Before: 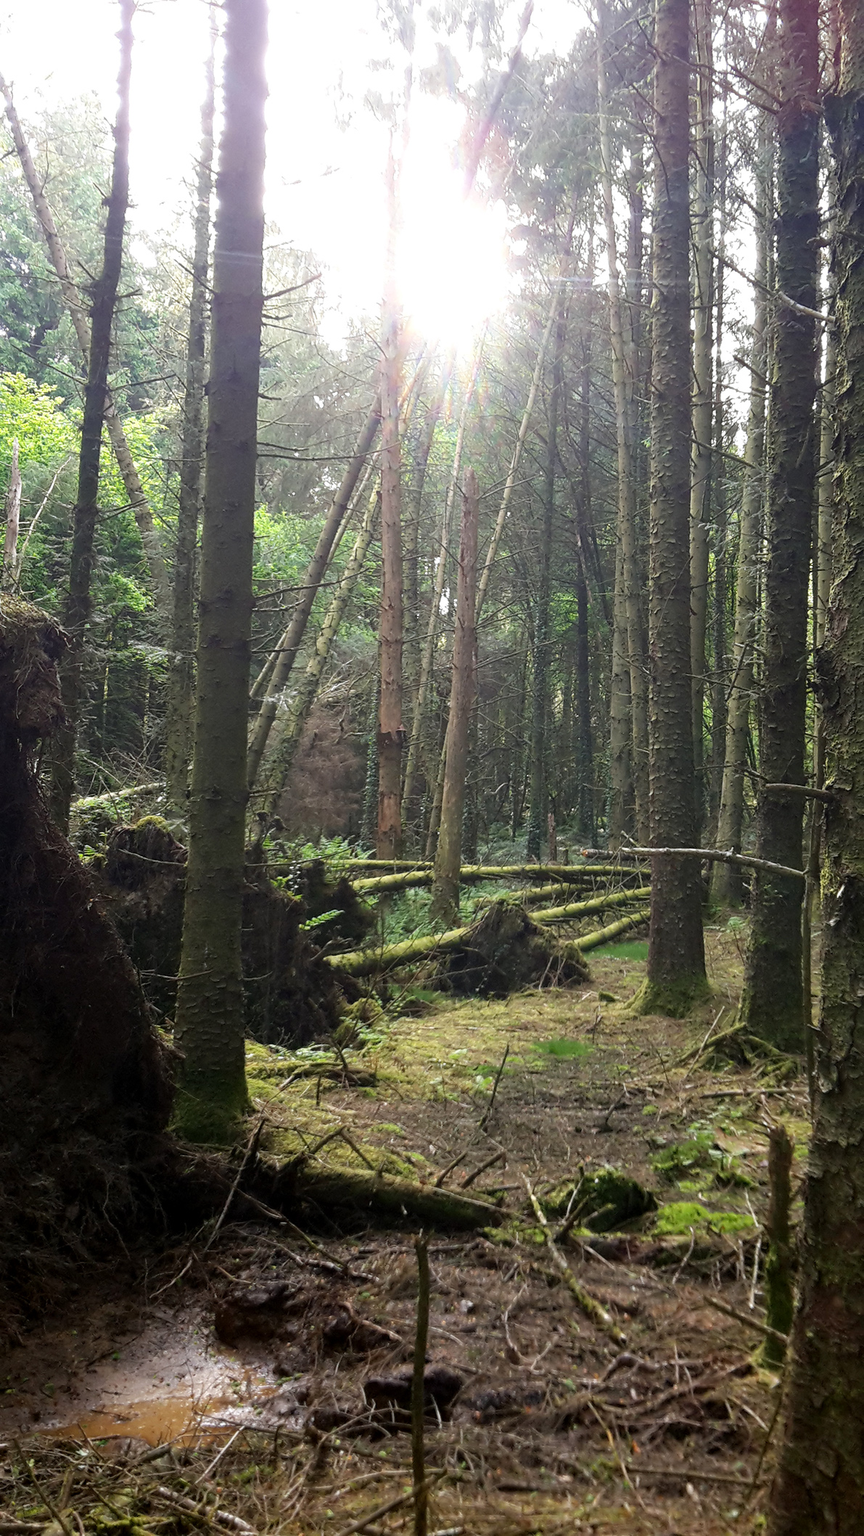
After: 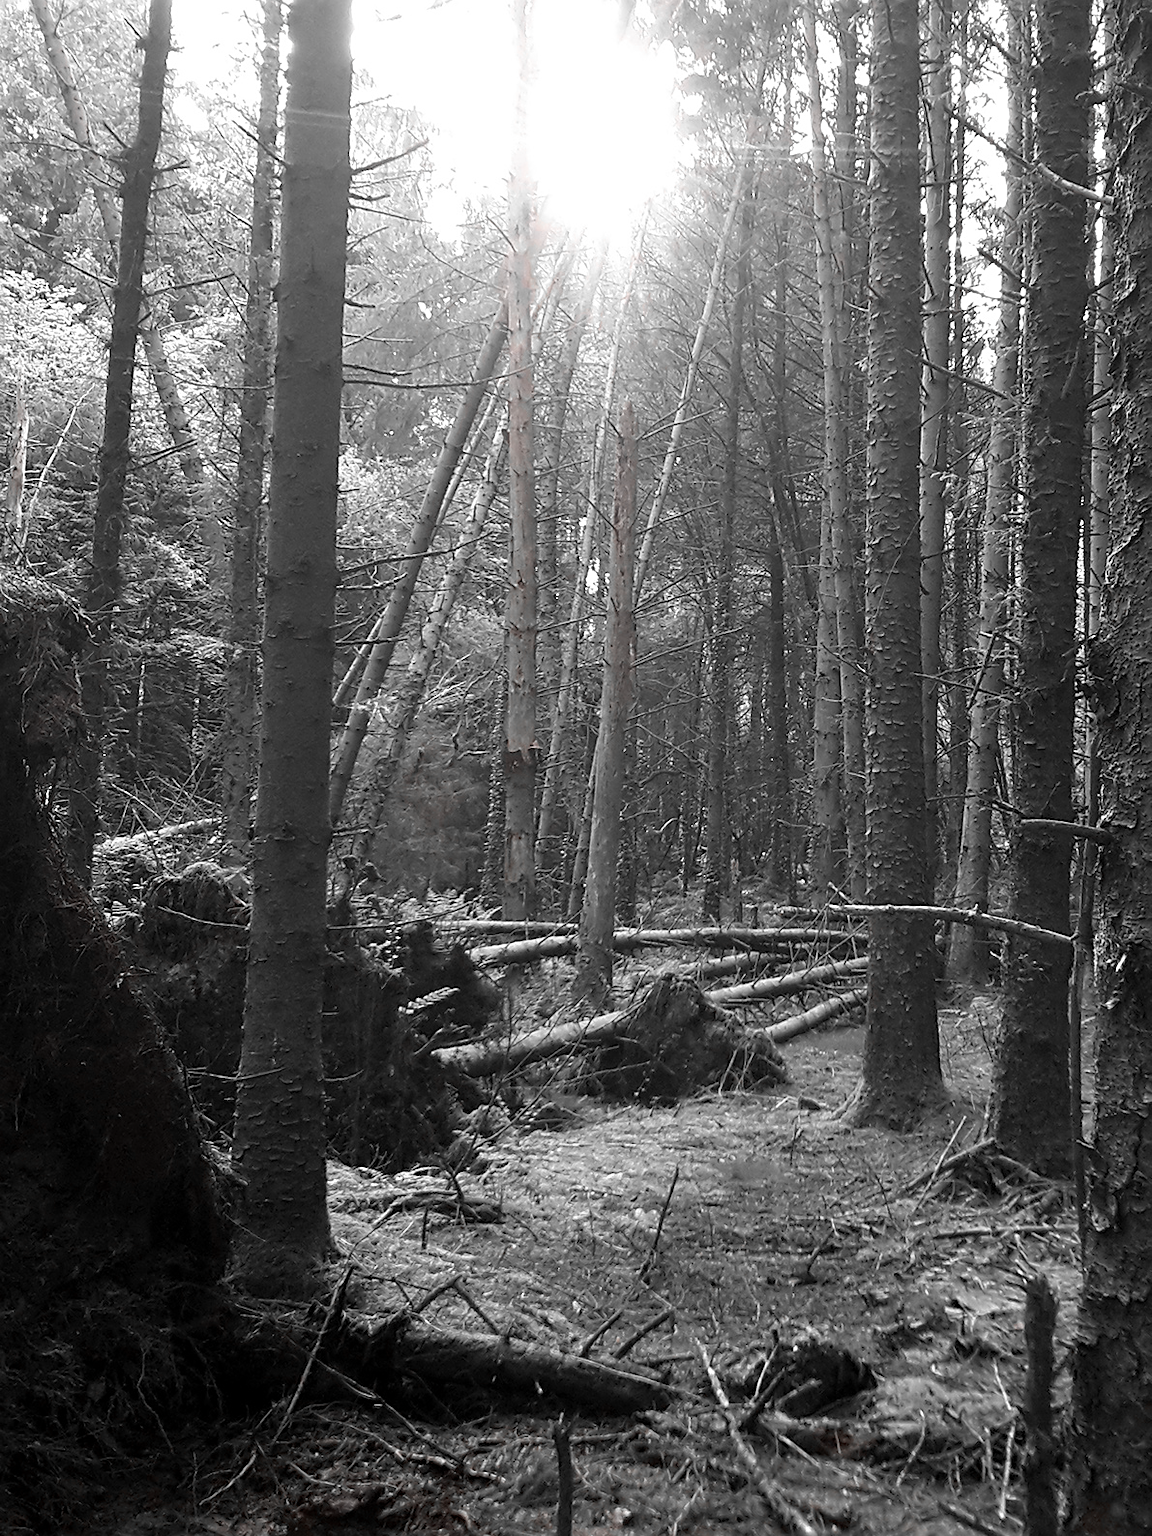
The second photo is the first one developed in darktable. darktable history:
crop: top 11.039%, bottom 13.946%
sharpen: on, module defaults
color zones: curves: ch1 [(0, 0.006) (0.094, 0.285) (0.171, 0.001) (0.429, 0.001) (0.571, 0.003) (0.714, 0.004) (0.857, 0.004) (1, 0.006)]
